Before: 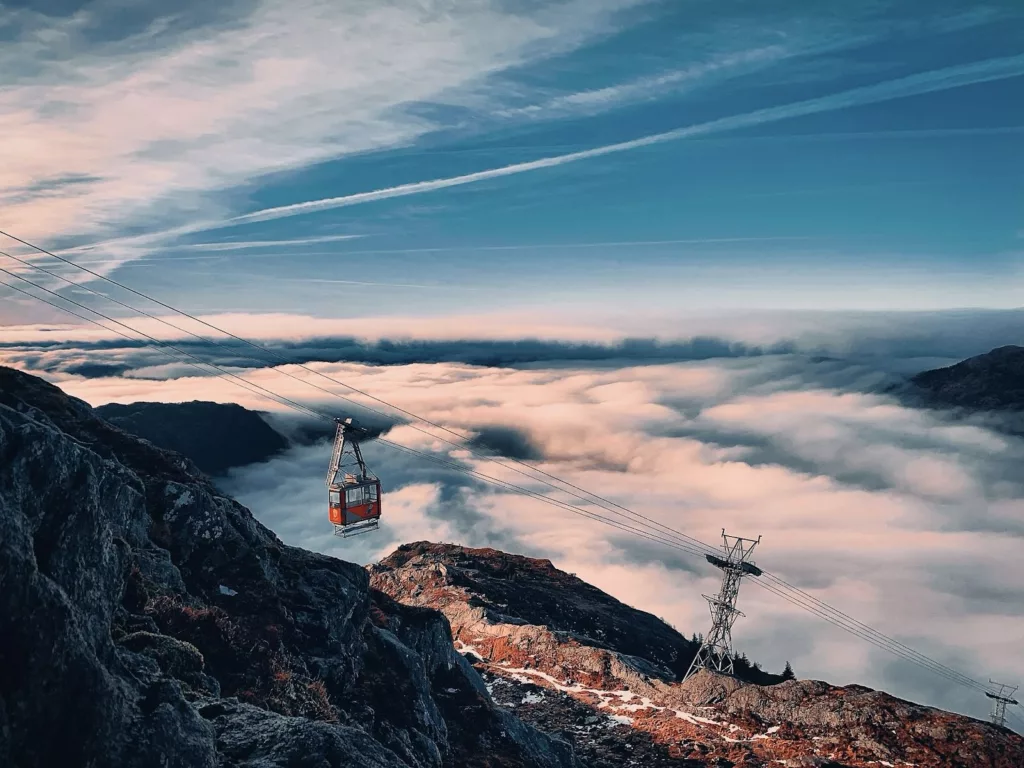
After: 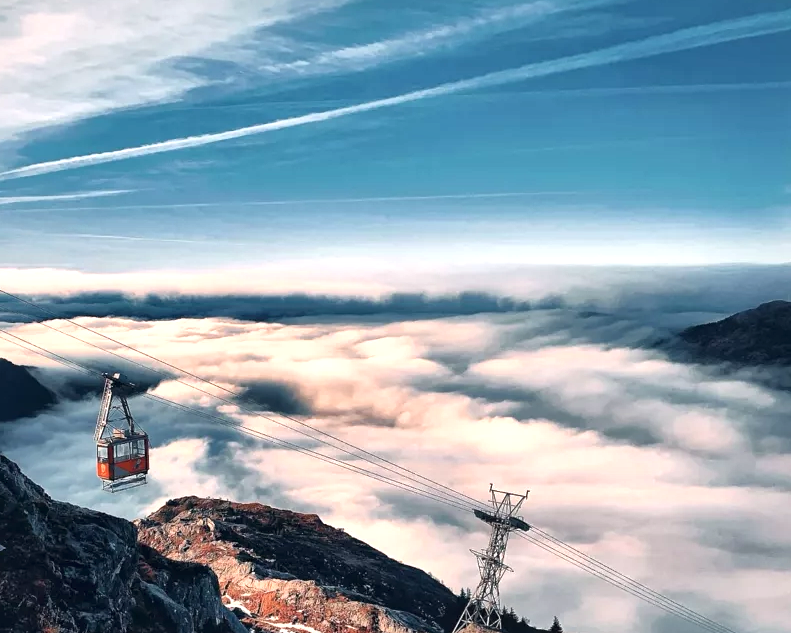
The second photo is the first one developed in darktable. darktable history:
exposure: exposure 0.605 EV, compensate exposure bias true, compensate highlight preservation false
crop: left 22.712%, top 5.883%, bottom 11.678%
local contrast: mode bilateral grid, contrast 19, coarseness 49, detail 150%, midtone range 0.2
